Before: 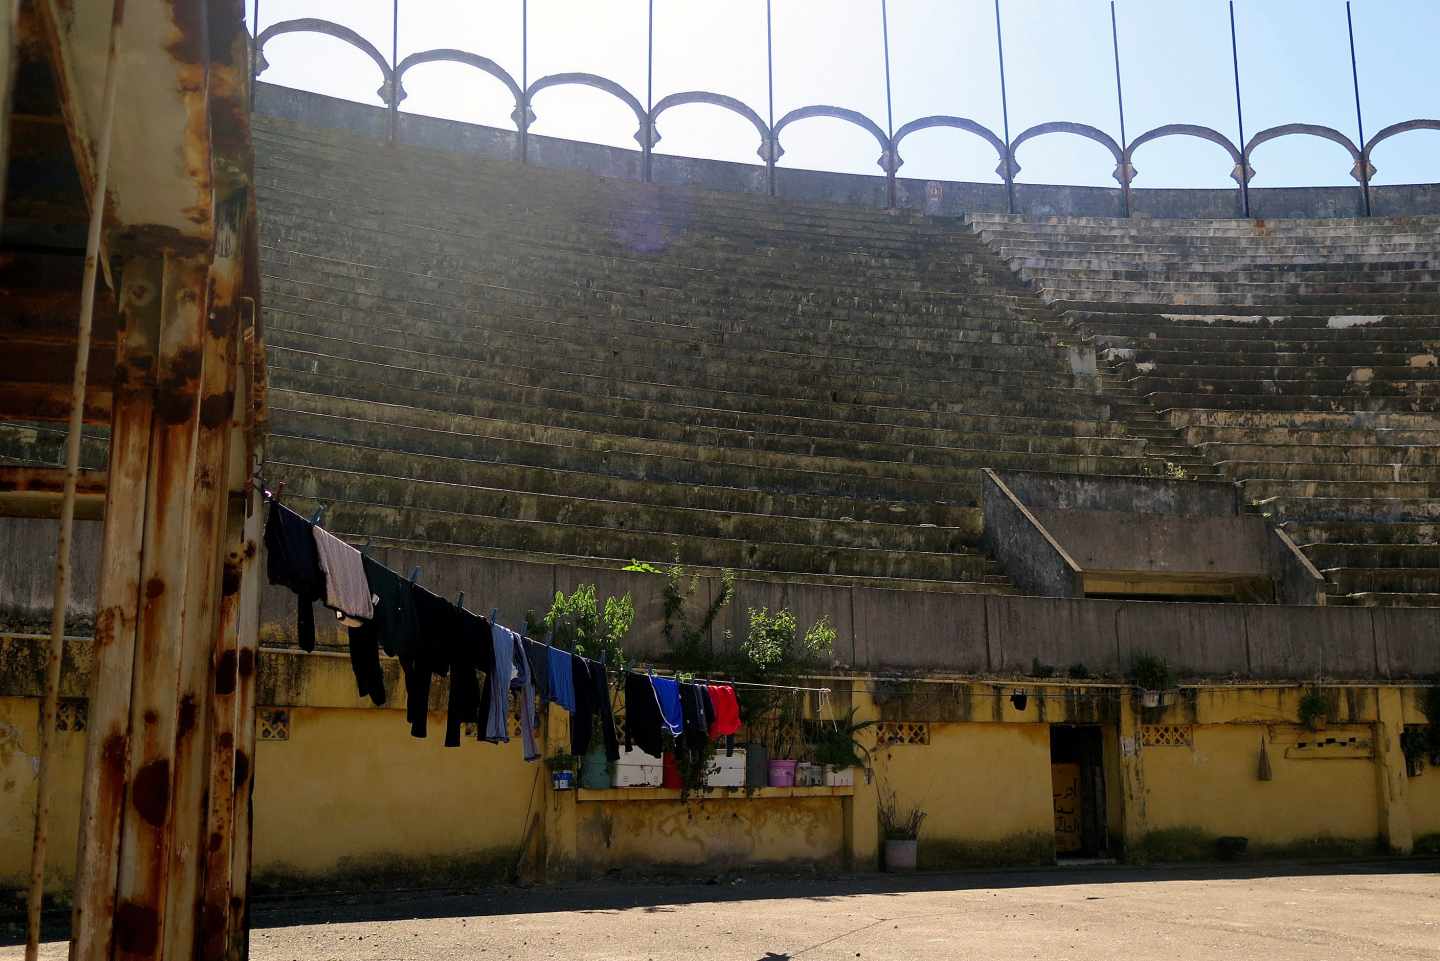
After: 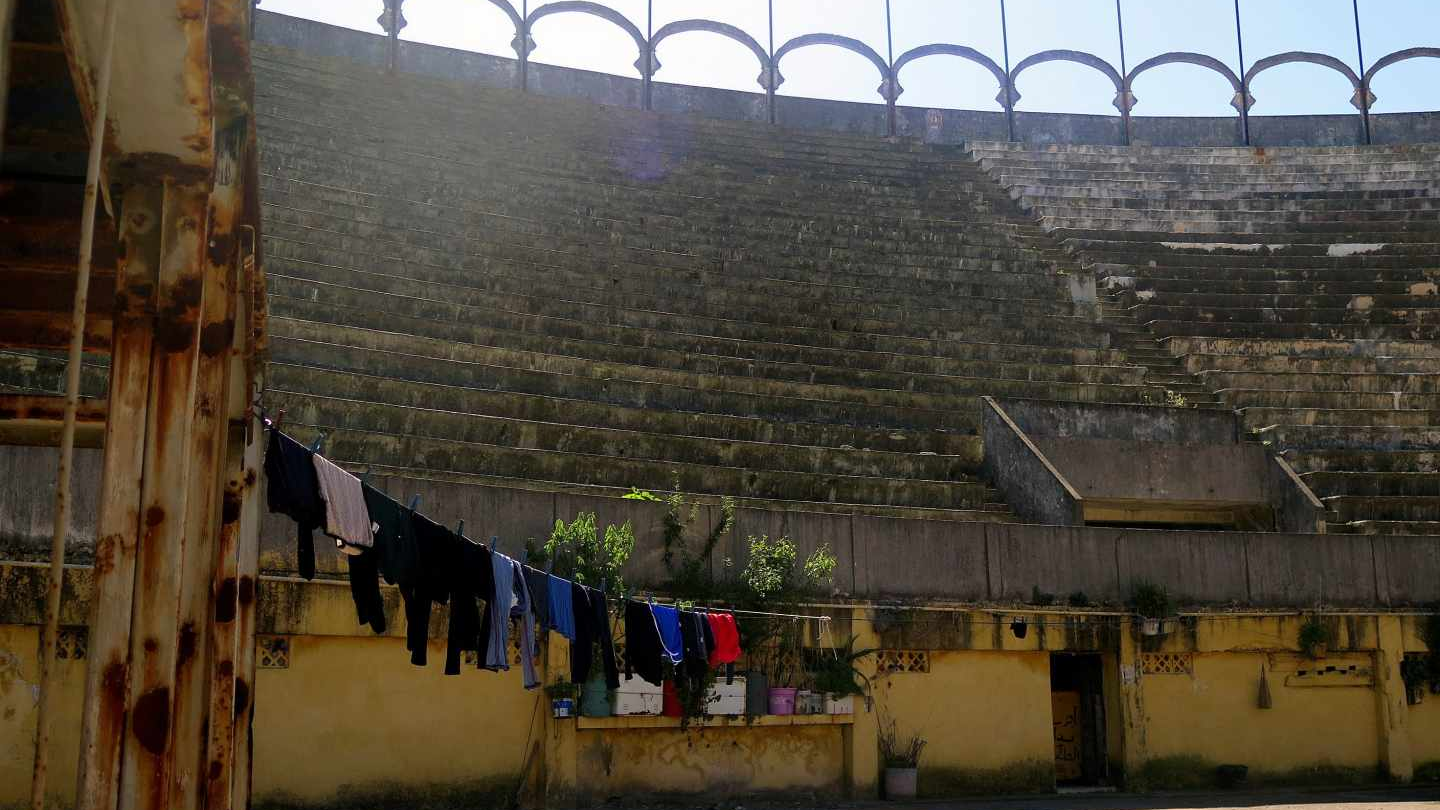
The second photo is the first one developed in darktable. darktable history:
crop: top 7.583%, bottom 8.061%
